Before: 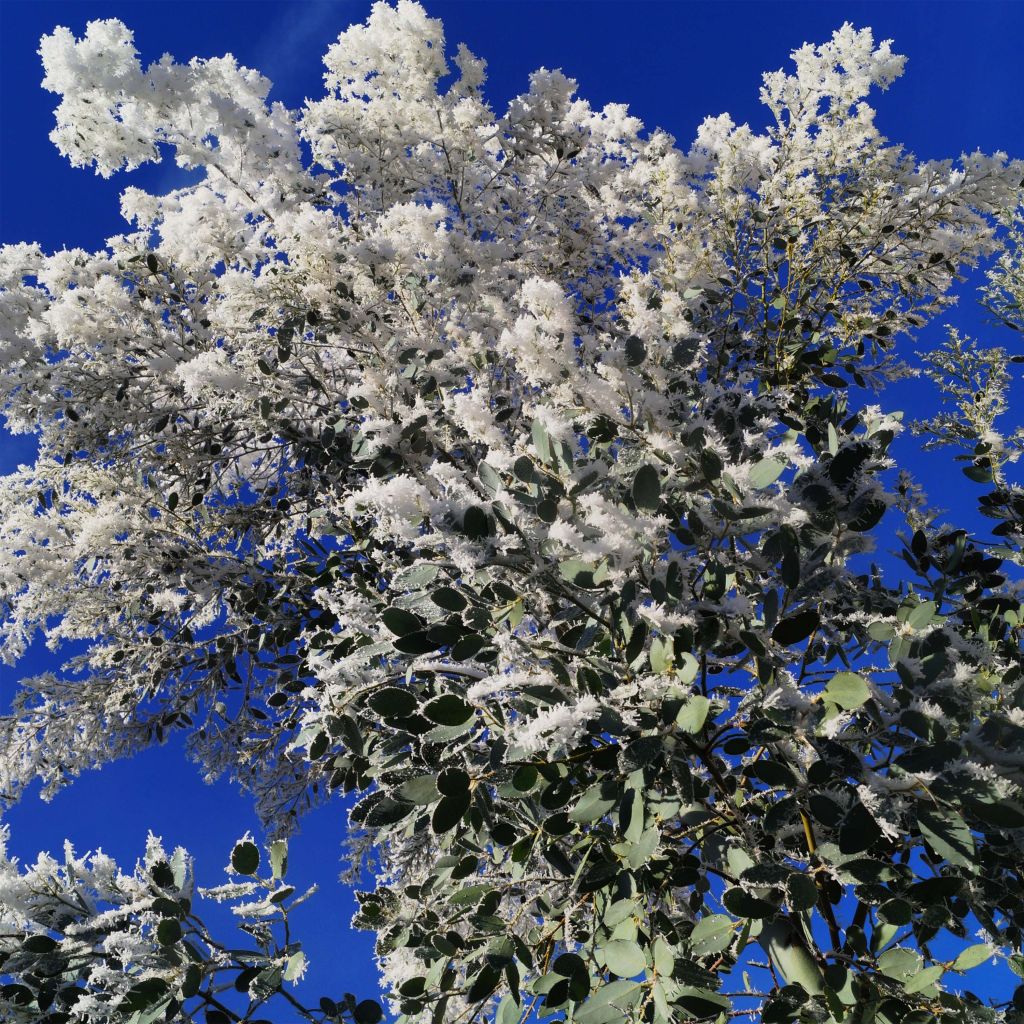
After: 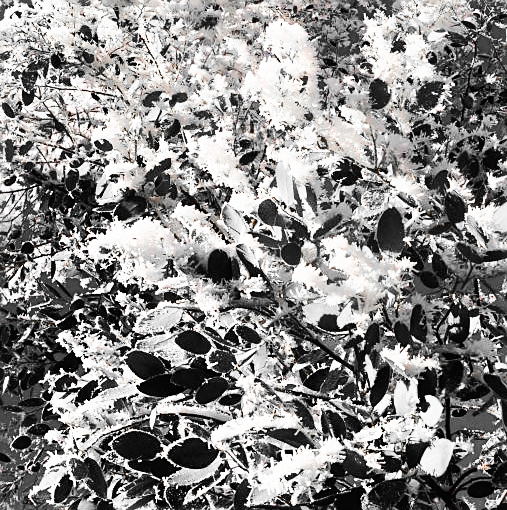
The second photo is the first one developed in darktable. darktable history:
base curve: curves: ch0 [(0, 0) (0.007, 0.004) (0.027, 0.03) (0.046, 0.07) (0.207, 0.54) (0.442, 0.872) (0.673, 0.972) (1, 1)], preserve colors none
contrast brightness saturation: saturation -0.028
crop: left 25.065%, top 25.11%, right 25.411%, bottom 25.042%
sharpen: on, module defaults
color zones: curves: ch0 [(0, 0.65) (0.096, 0.644) (0.221, 0.539) (0.429, 0.5) (0.571, 0.5) (0.714, 0.5) (0.857, 0.5) (1, 0.65)]; ch1 [(0, 0.5) (0.143, 0.5) (0.257, -0.002) (0.429, 0.04) (0.571, -0.001) (0.714, -0.015) (0.857, 0.024) (1, 0.5)]
velvia: strength 15.32%
